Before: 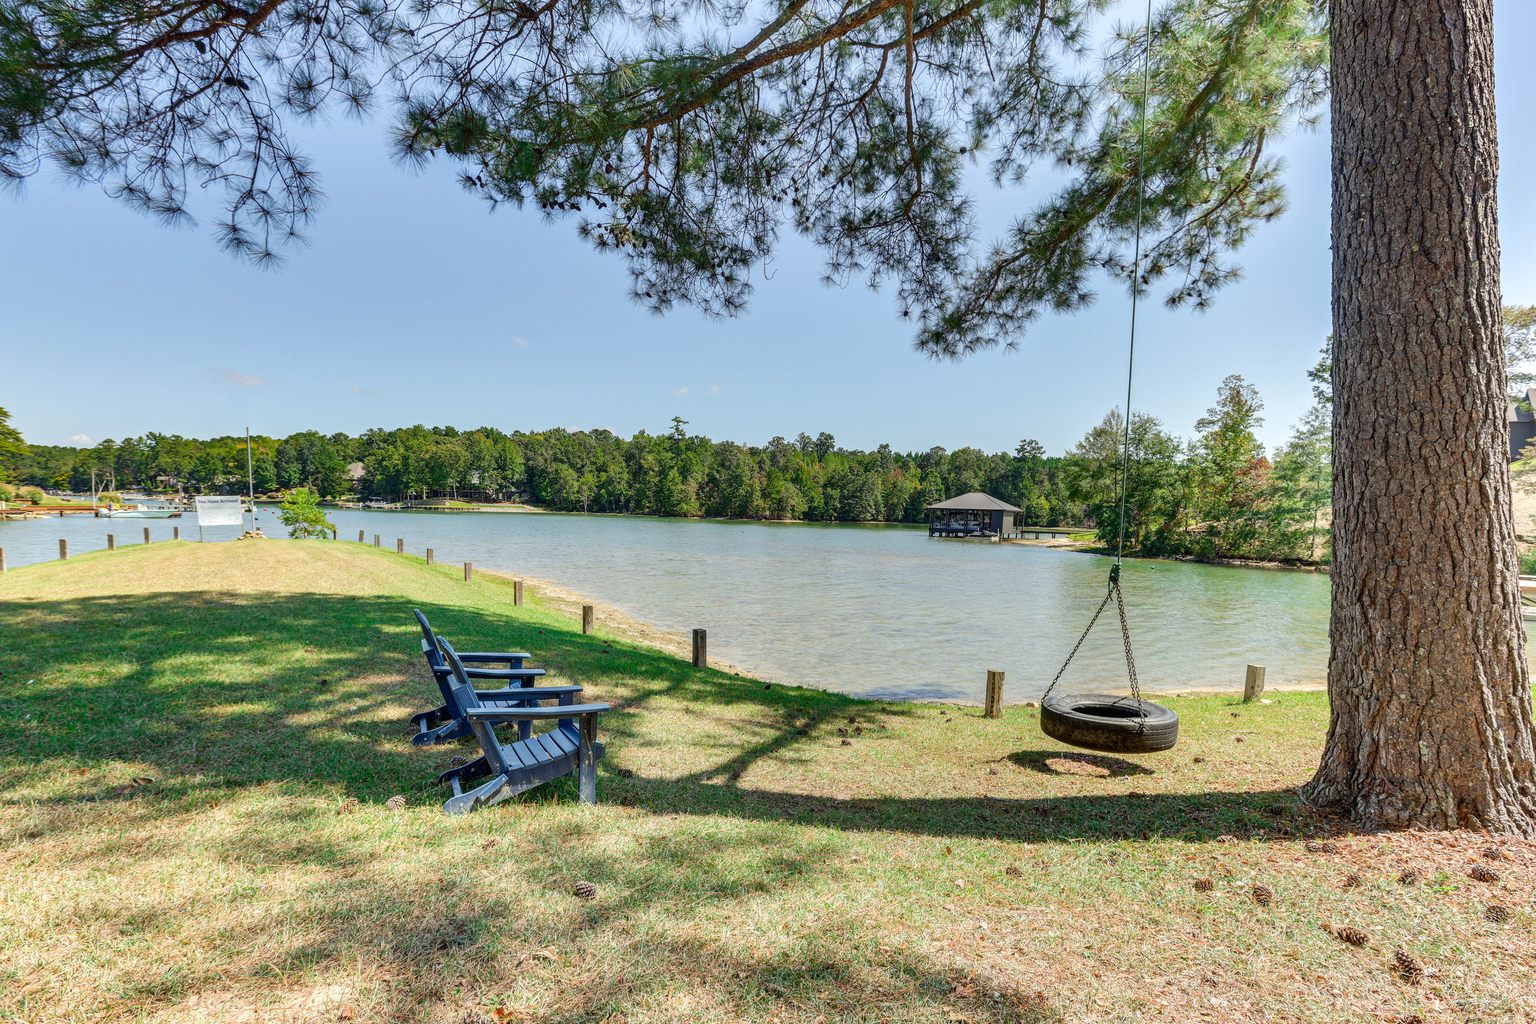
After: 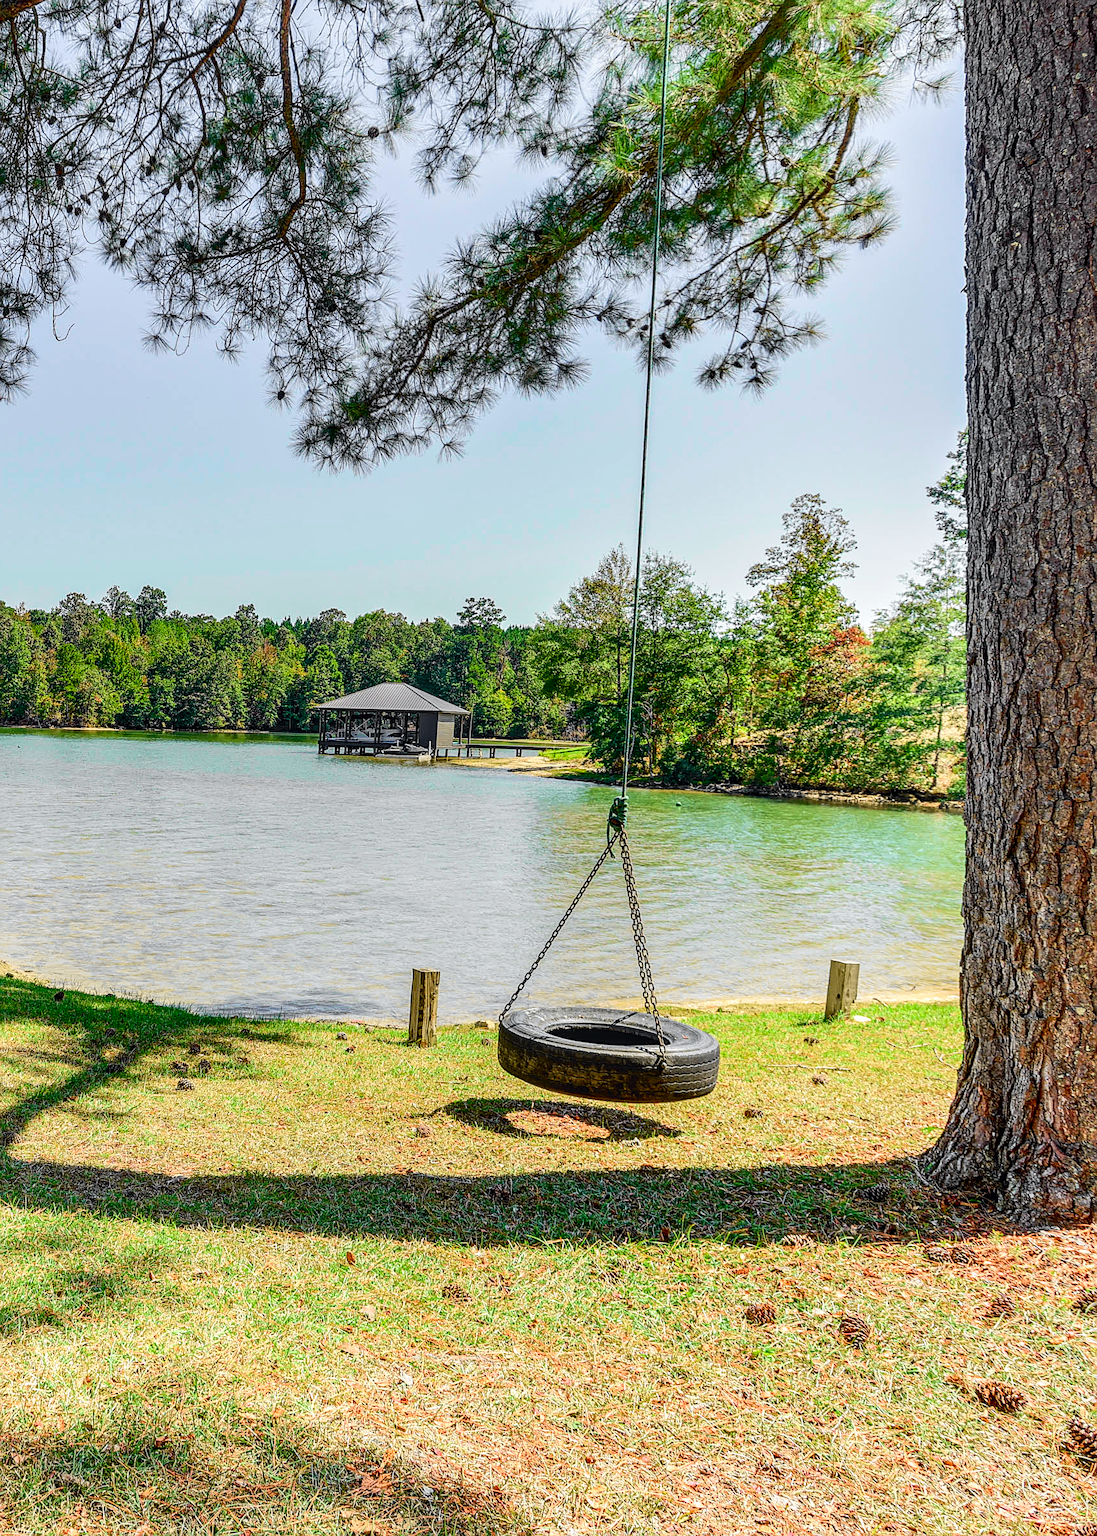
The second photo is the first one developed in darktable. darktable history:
crop: left 47.628%, top 6.643%, right 7.874%
local contrast: on, module defaults
sharpen: on, module defaults
tone curve: curves: ch0 [(0, 0) (0.071, 0.047) (0.266, 0.26) (0.491, 0.552) (0.753, 0.818) (1, 0.983)]; ch1 [(0, 0) (0.346, 0.307) (0.408, 0.369) (0.463, 0.443) (0.482, 0.493) (0.502, 0.5) (0.517, 0.518) (0.546, 0.587) (0.588, 0.643) (0.651, 0.709) (1, 1)]; ch2 [(0, 0) (0.346, 0.34) (0.434, 0.46) (0.485, 0.494) (0.5, 0.494) (0.517, 0.503) (0.535, 0.545) (0.583, 0.634) (0.625, 0.686) (1, 1)], color space Lab, independent channels, preserve colors none
